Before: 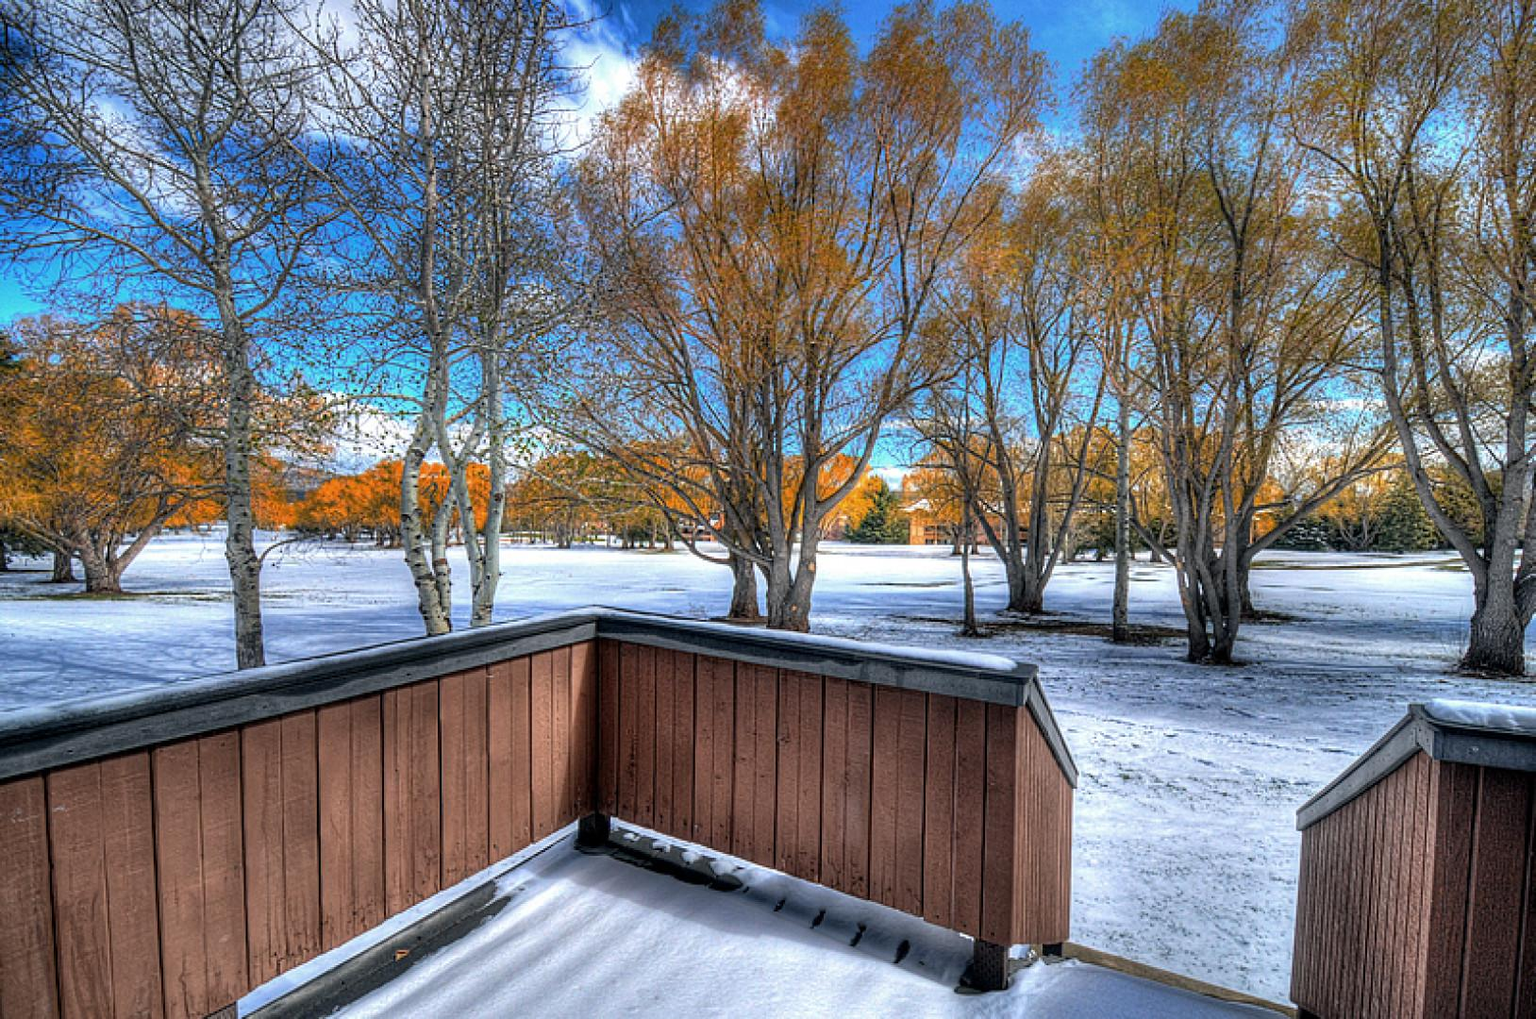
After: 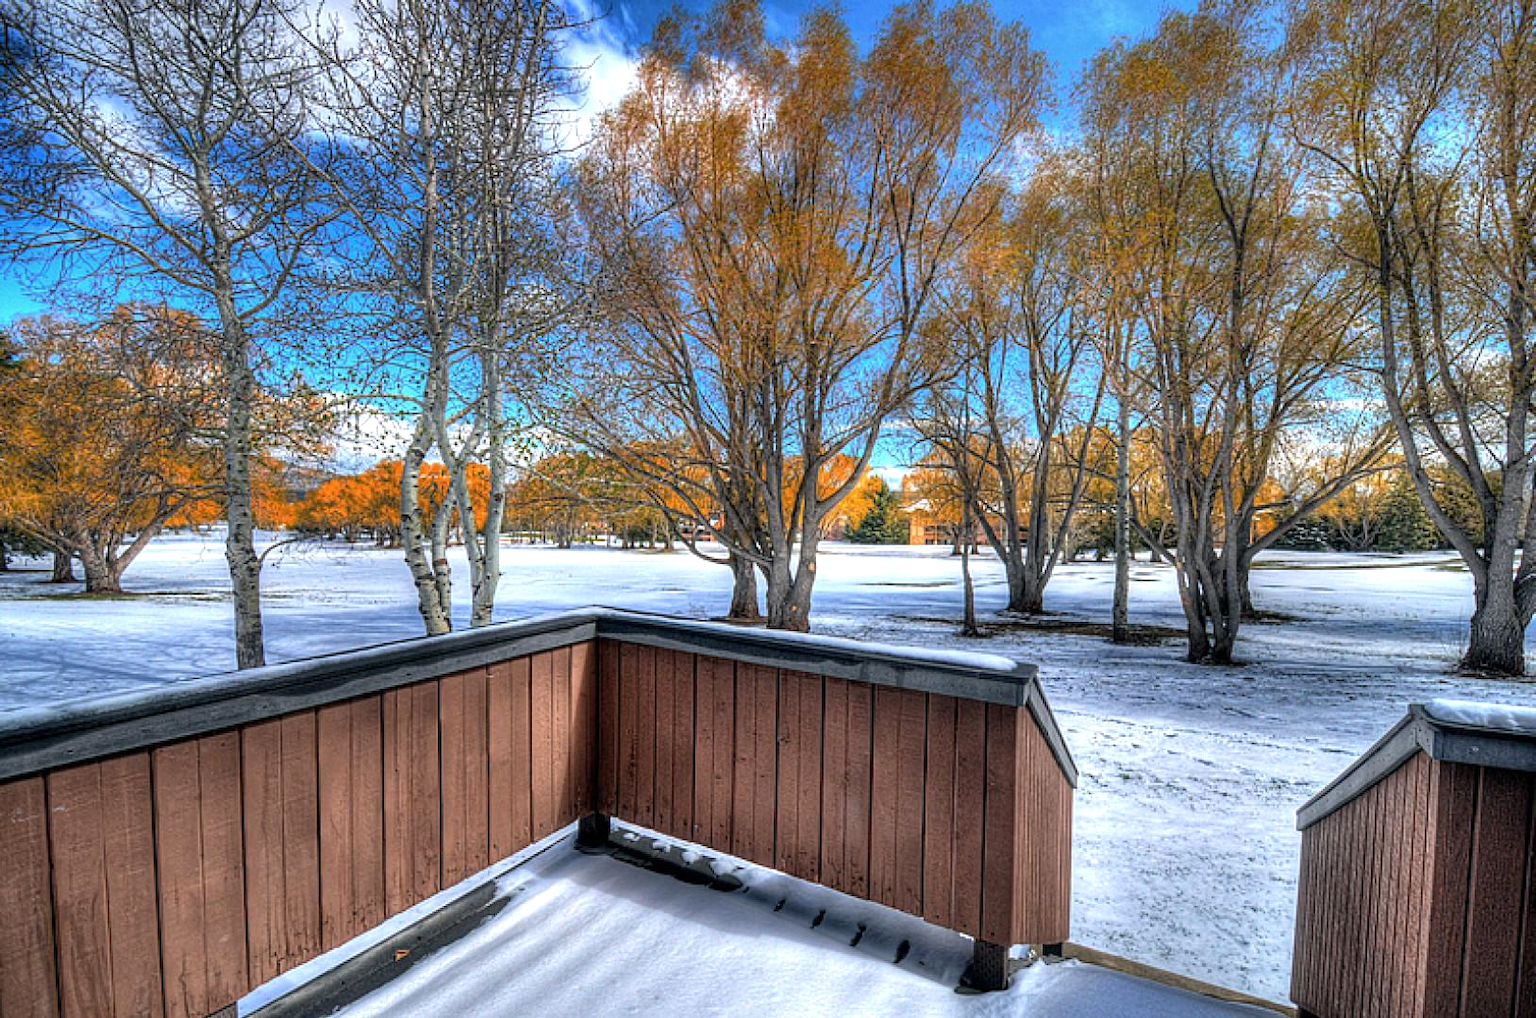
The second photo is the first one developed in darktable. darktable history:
exposure: exposure 0.177 EV, compensate exposure bias true, compensate highlight preservation false
